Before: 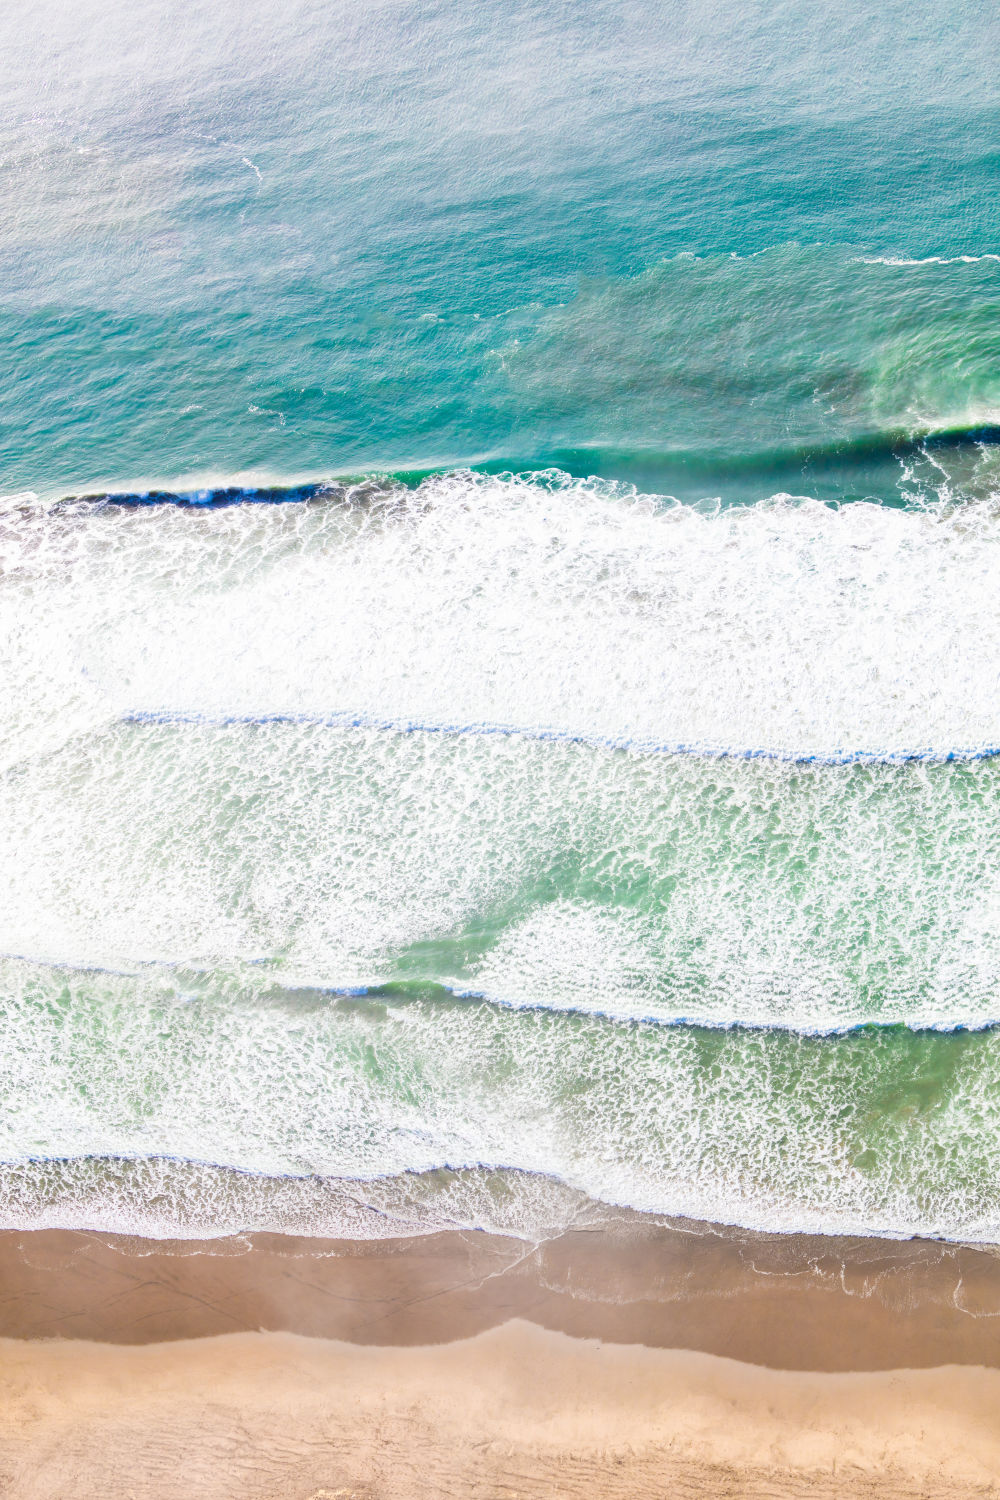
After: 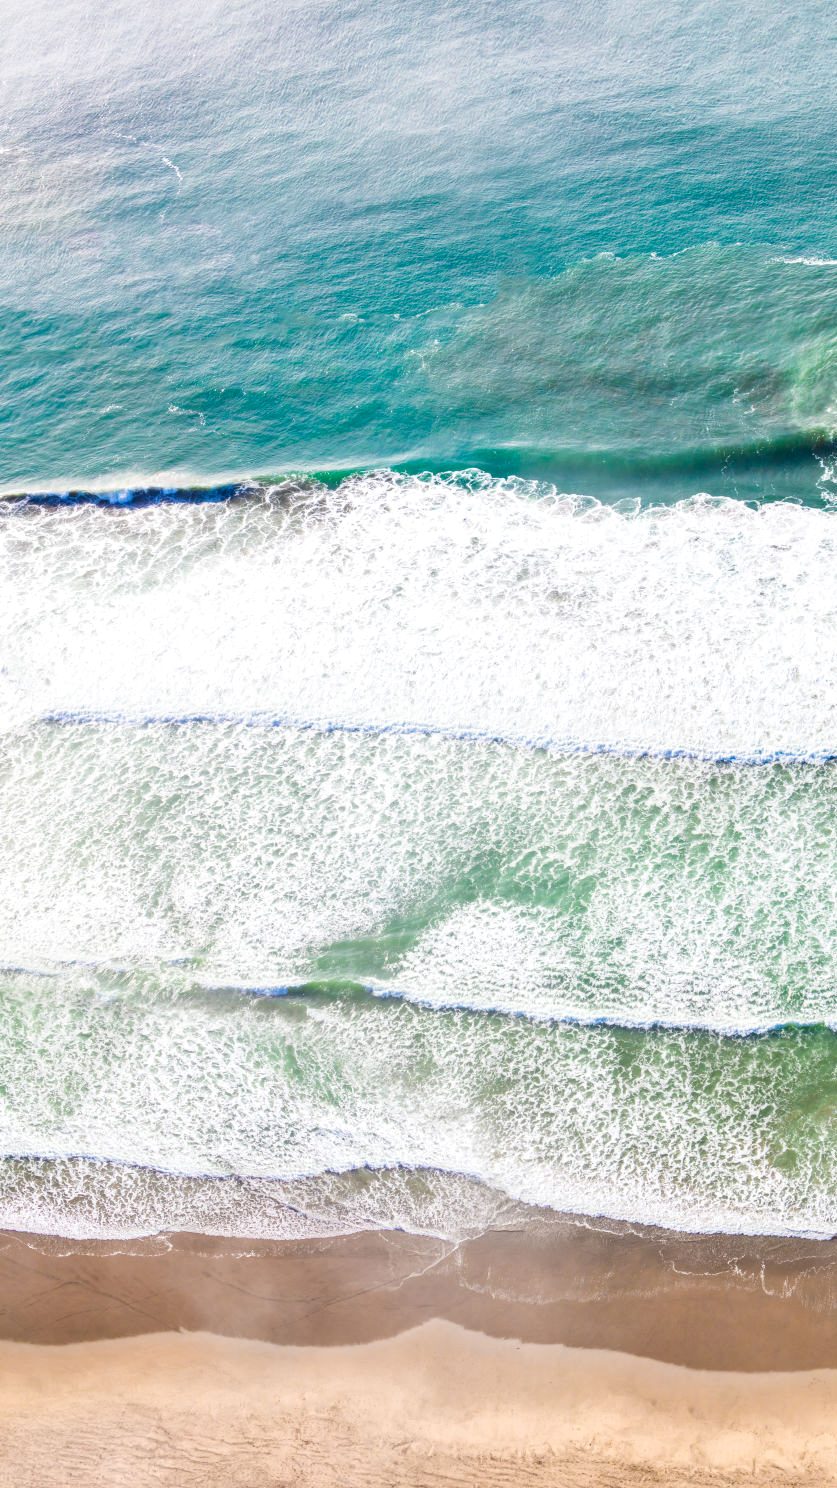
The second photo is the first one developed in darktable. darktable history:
local contrast: on, module defaults
crop: left 8.026%, right 7.374%
